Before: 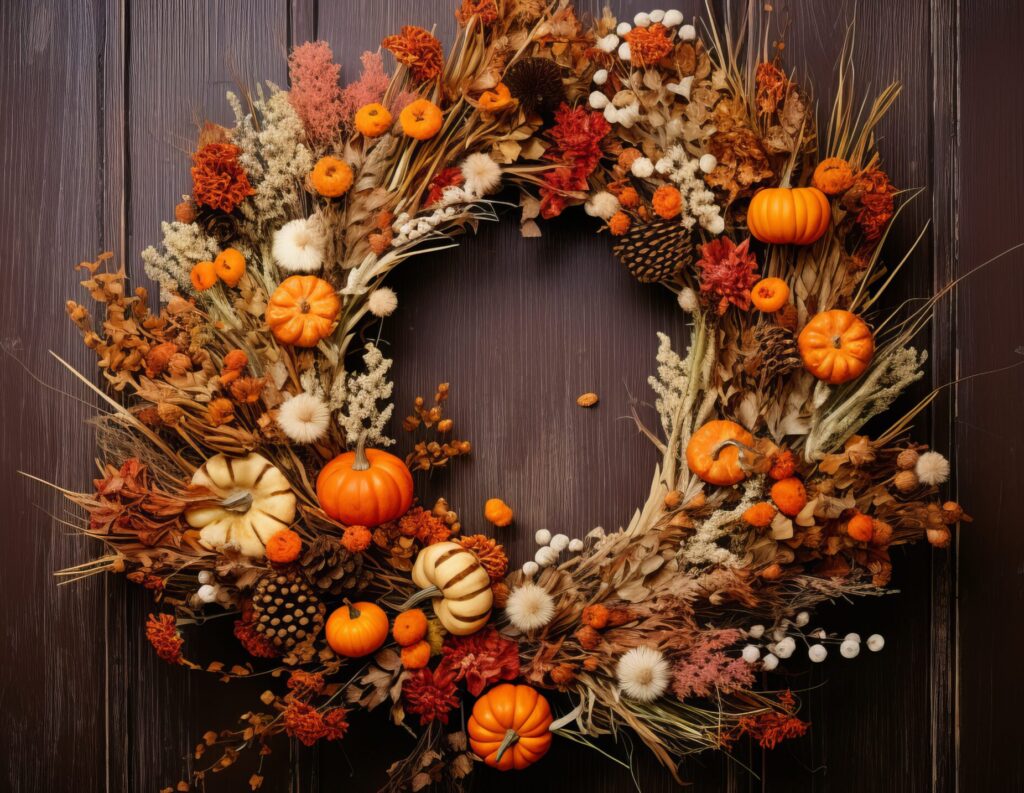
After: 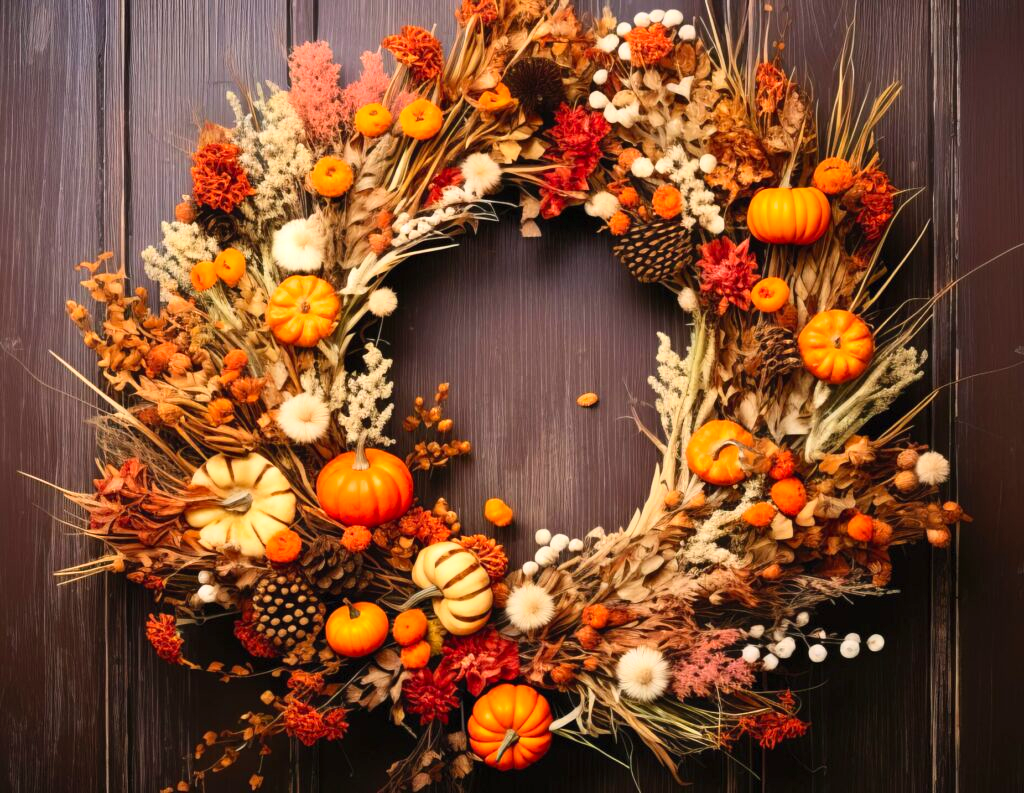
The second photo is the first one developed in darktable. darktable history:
rgb levels: preserve colors max RGB
contrast brightness saturation: contrast 0.2, brightness 0.16, saturation 0.22
exposure: exposure 0.375 EV, compensate highlight preservation false
